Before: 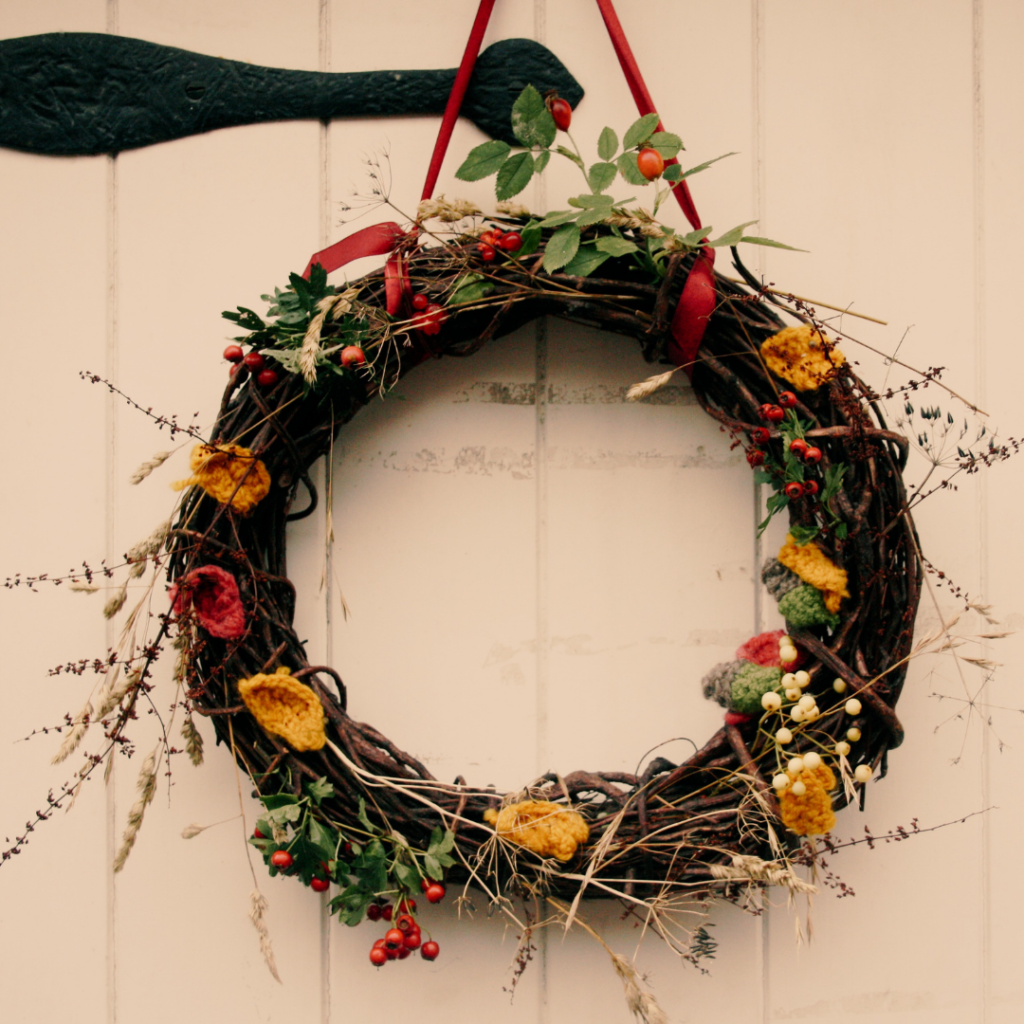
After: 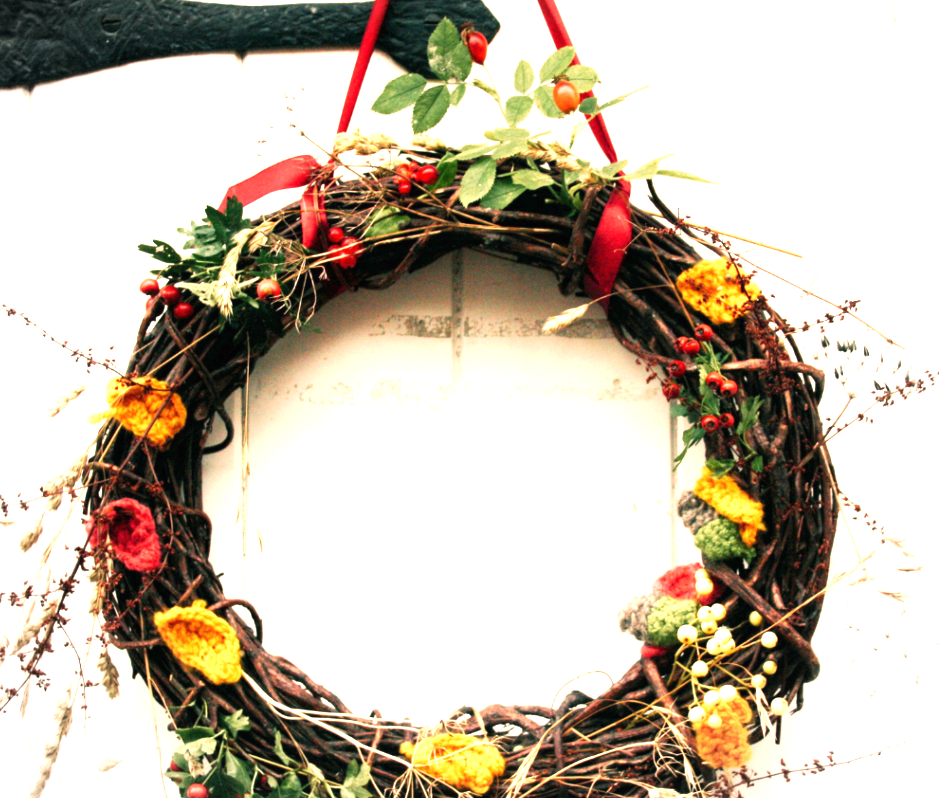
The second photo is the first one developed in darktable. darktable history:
crop: left 8.252%, top 6.623%, bottom 15.35%
vignetting: brightness -0.265
exposure: black level correction 0, exposure 1.742 EV, compensate exposure bias true, compensate highlight preservation false
